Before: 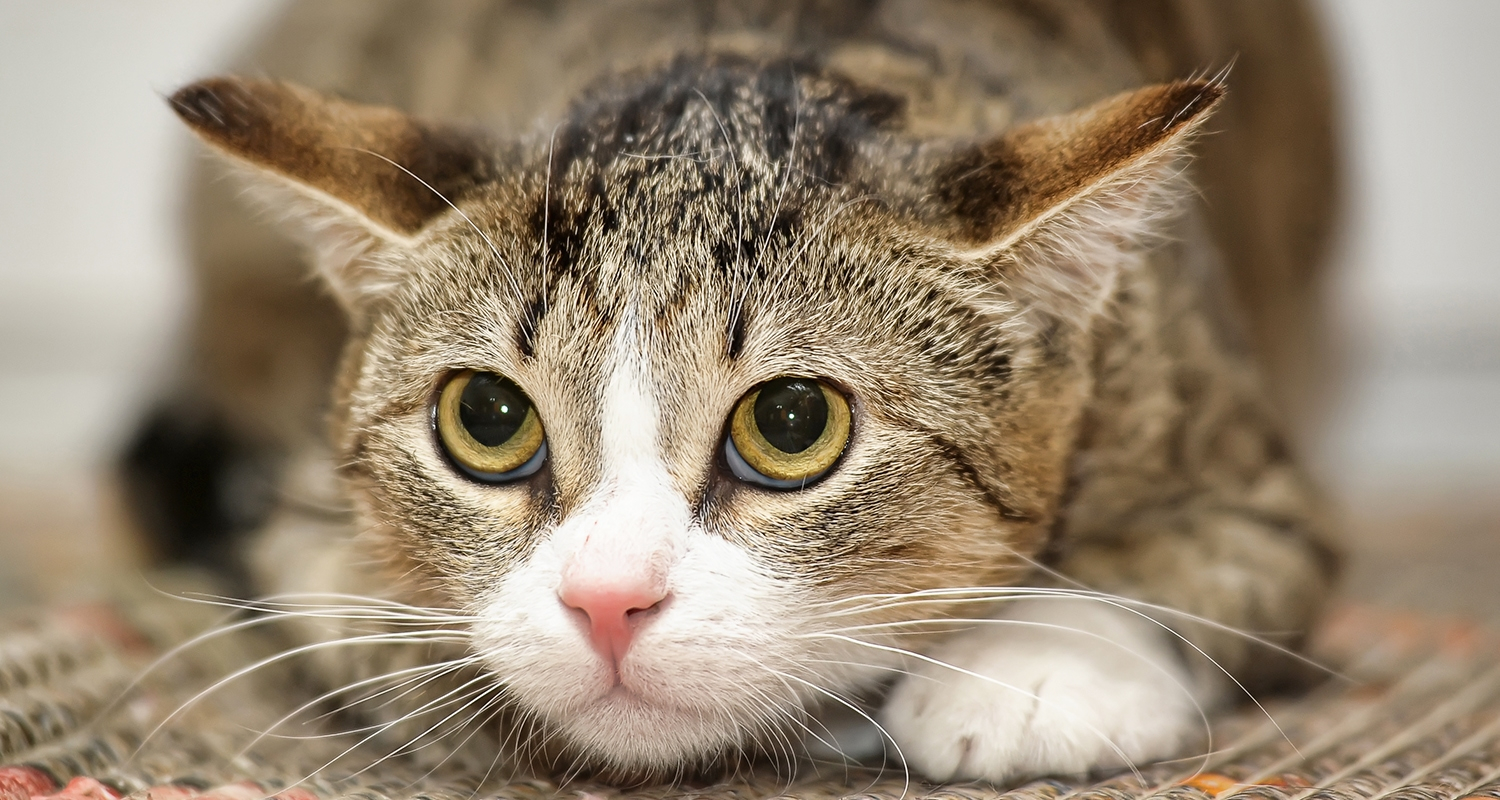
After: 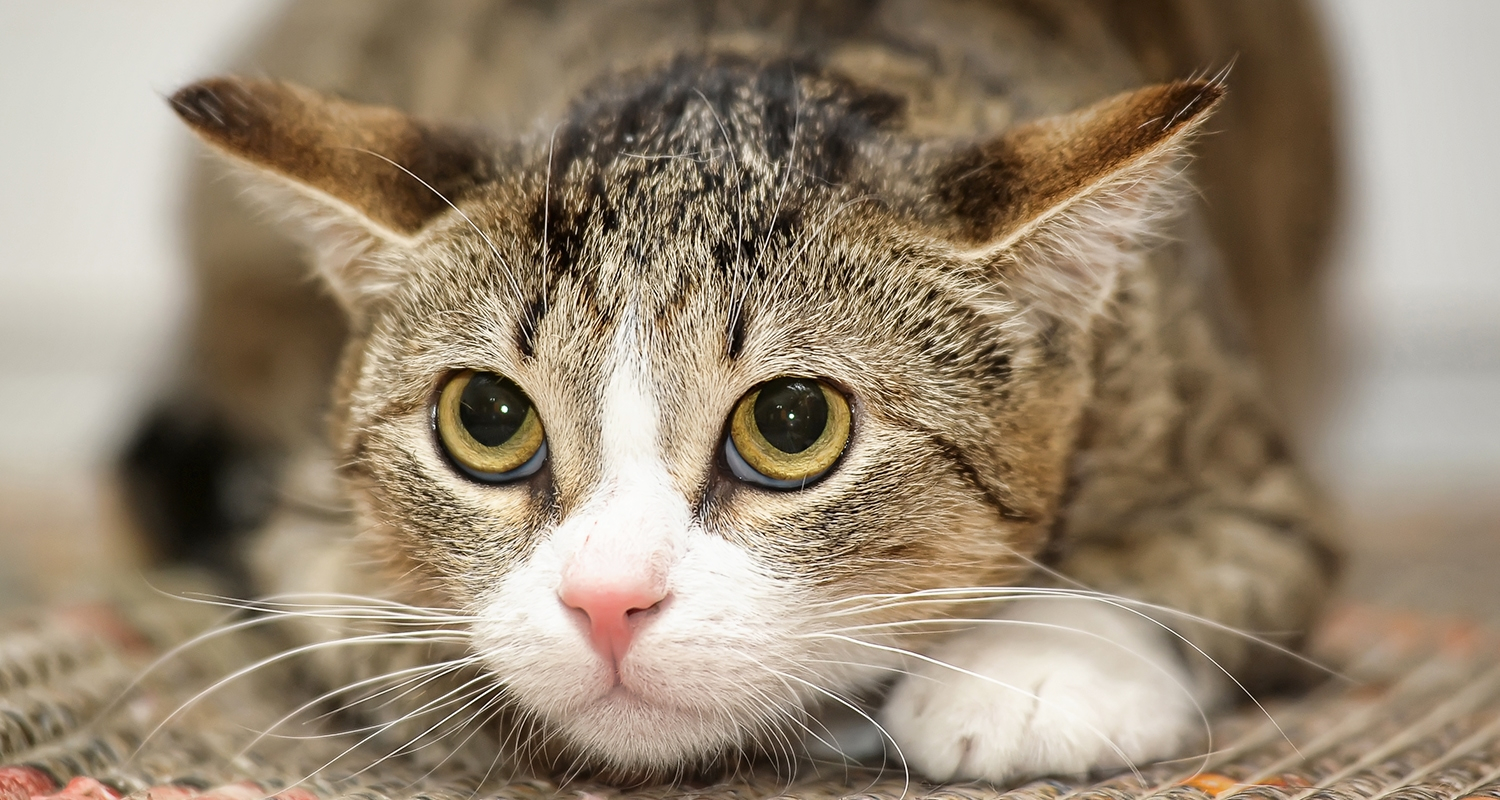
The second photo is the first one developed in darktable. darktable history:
shadows and highlights: shadows -71.62, highlights 36.49, soften with gaussian
